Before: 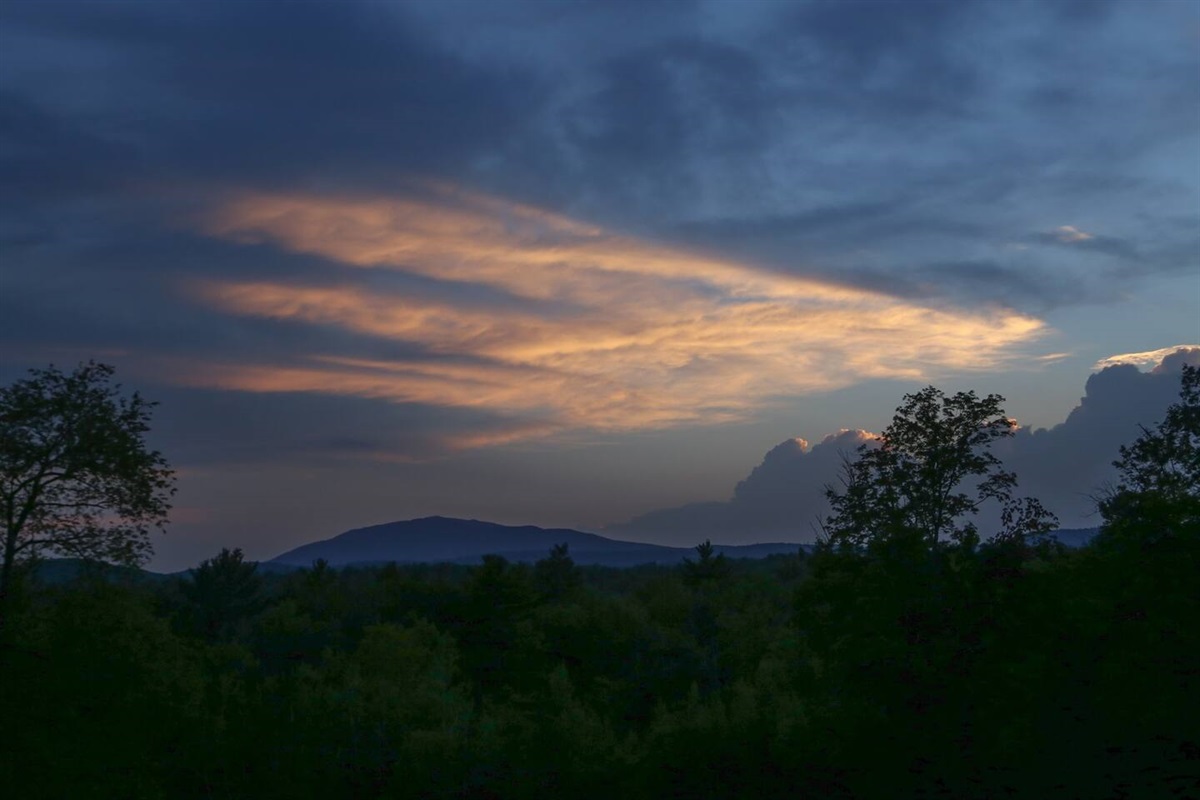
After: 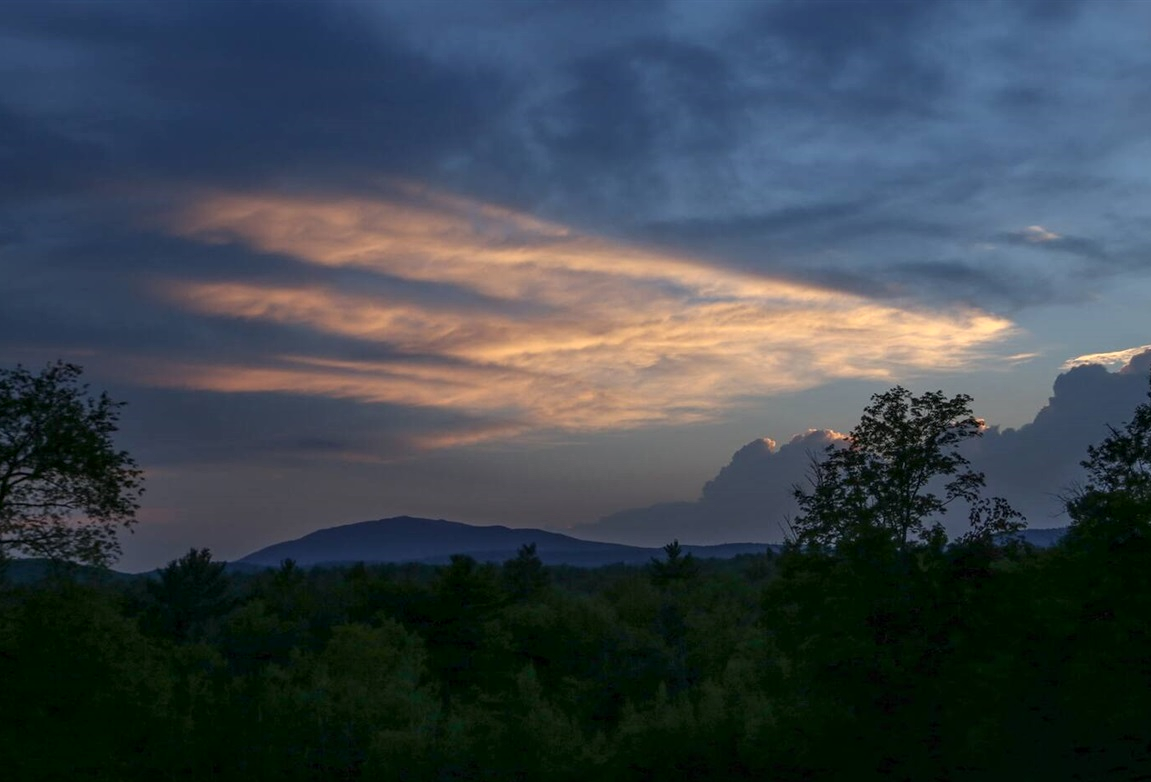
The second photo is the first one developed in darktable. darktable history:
crop and rotate: left 2.738%, right 1.322%, bottom 2.189%
local contrast: on, module defaults
